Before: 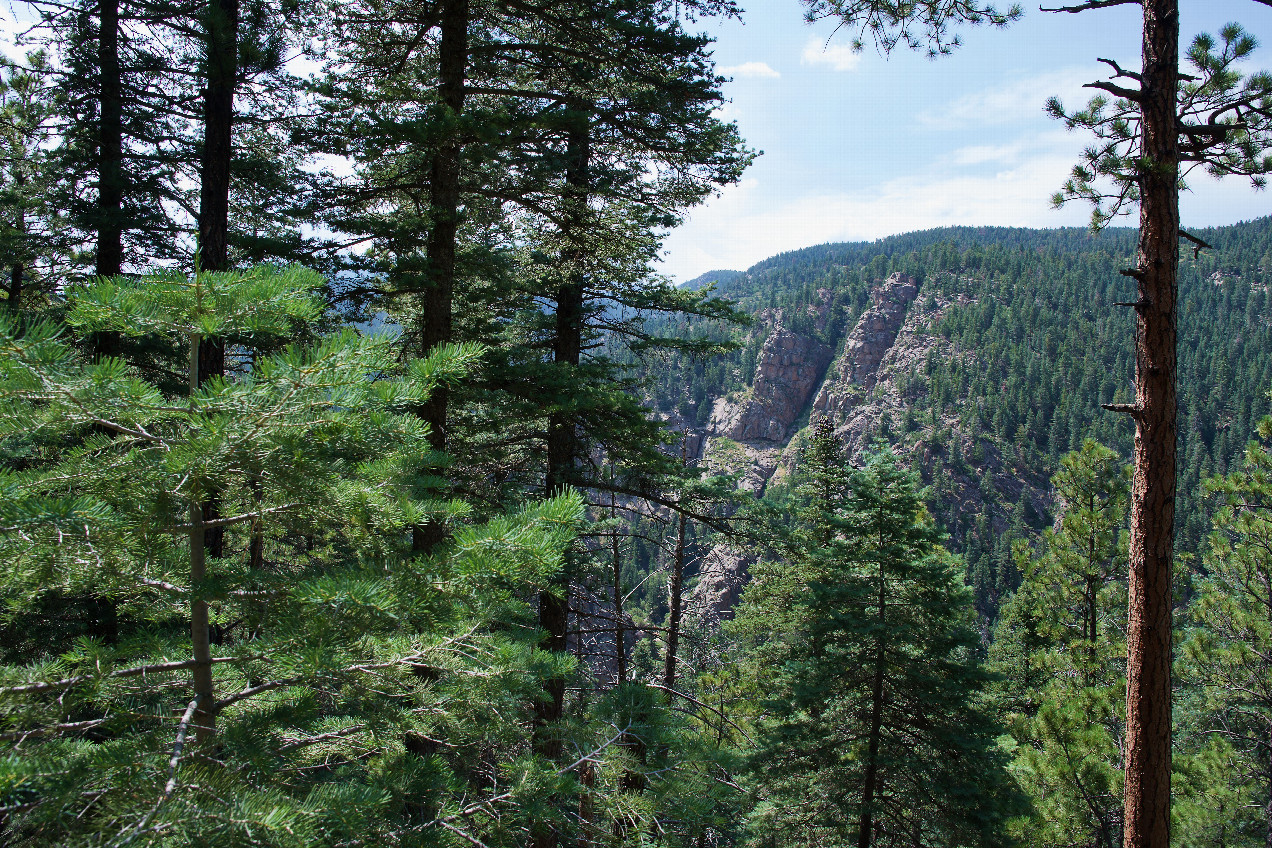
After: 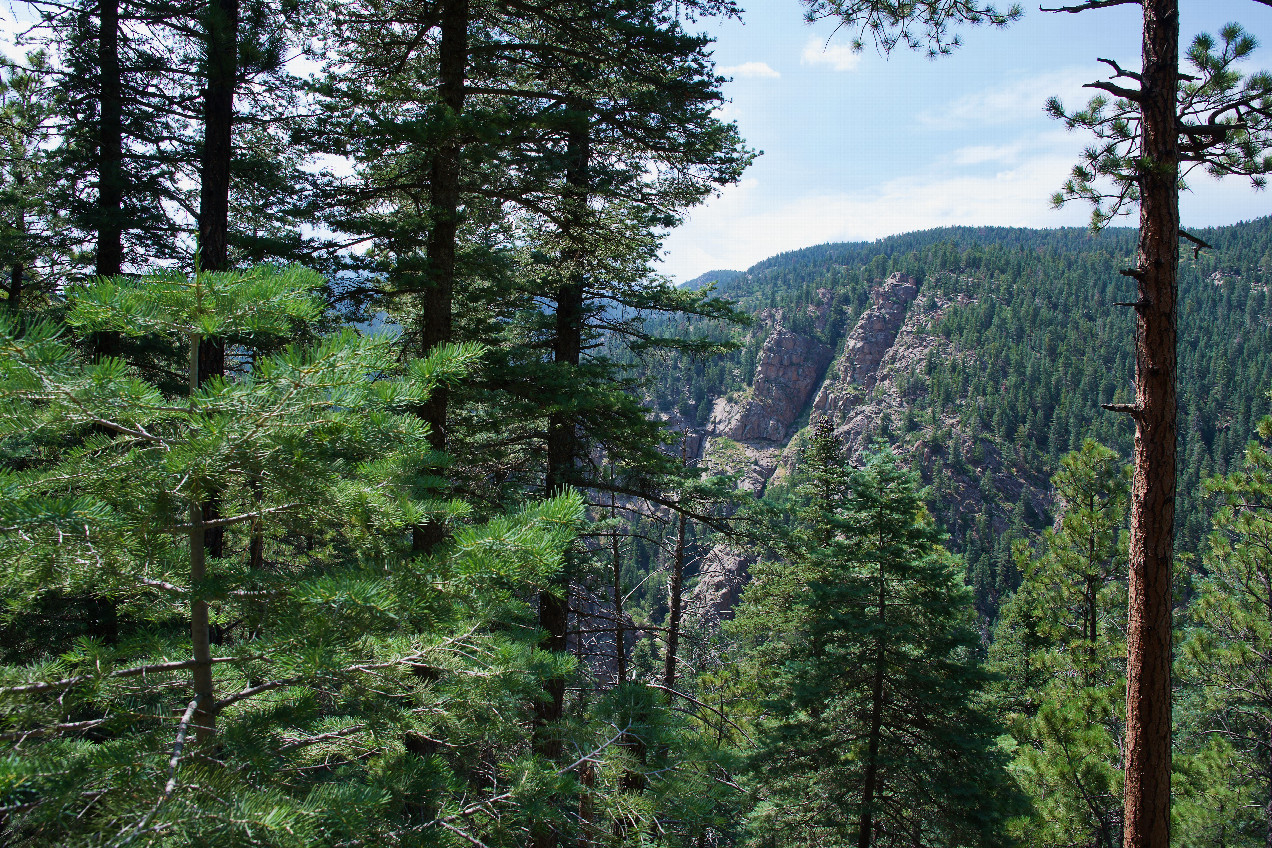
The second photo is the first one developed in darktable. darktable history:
contrast brightness saturation: contrast -0.01, brightness -0.015, saturation 0.038
